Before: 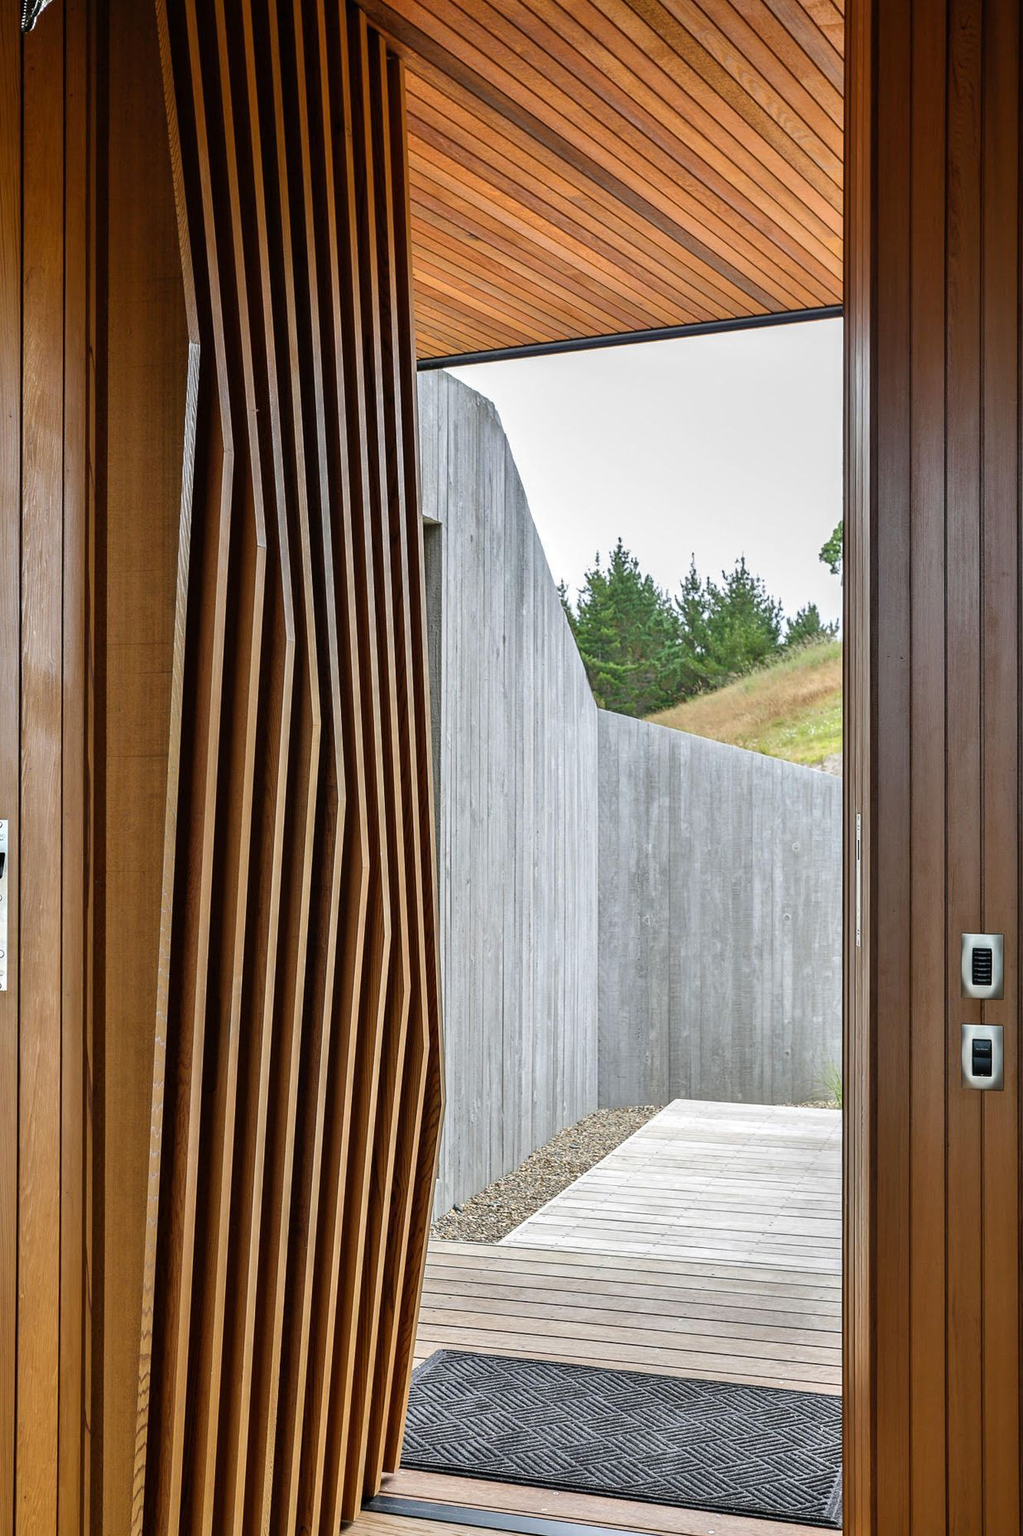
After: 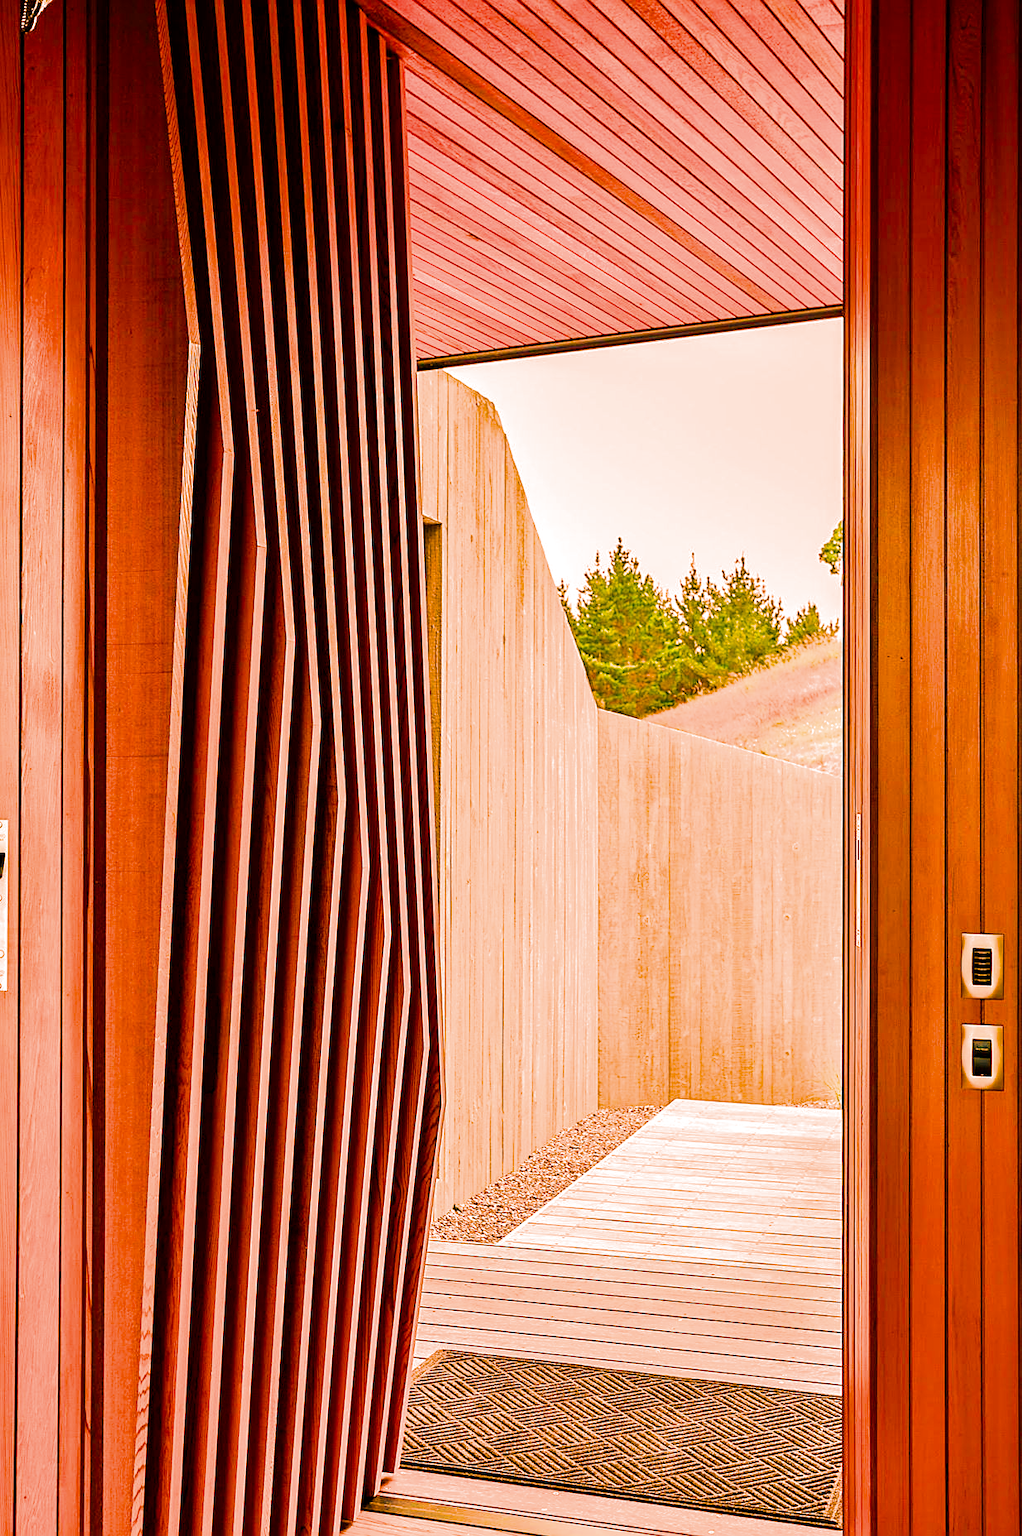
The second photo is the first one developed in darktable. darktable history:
white balance: red 1.467, blue 0.684
filmic rgb: black relative exposure -7.65 EV, white relative exposure 4.56 EV, hardness 3.61
exposure: black level correction 0, exposure 0.5 EV, compensate highlight preservation false
contrast brightness saturation: contrast 0.07, brightness -0.13, saturation 0.06
sharpen: on, module defaults
color balance rgb: linear chroma grading › global chroma 25%, perceptual saturation grading › global saturation 40%, perceptual brilliance grading › global brilliance 30%, global vibrance 40%
